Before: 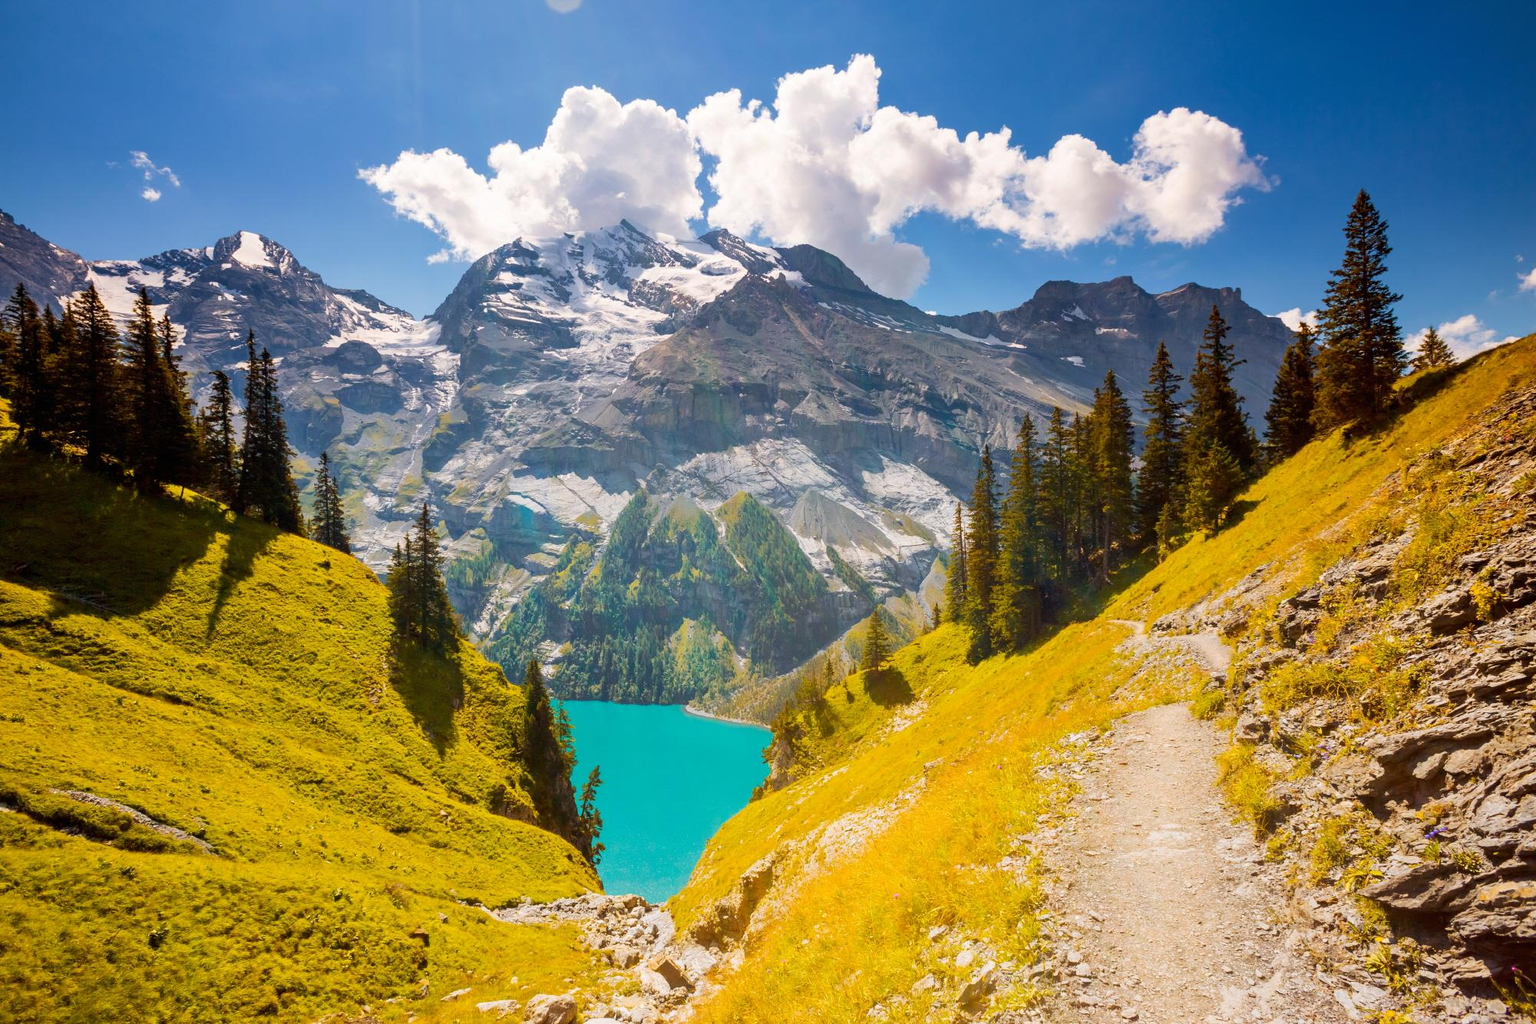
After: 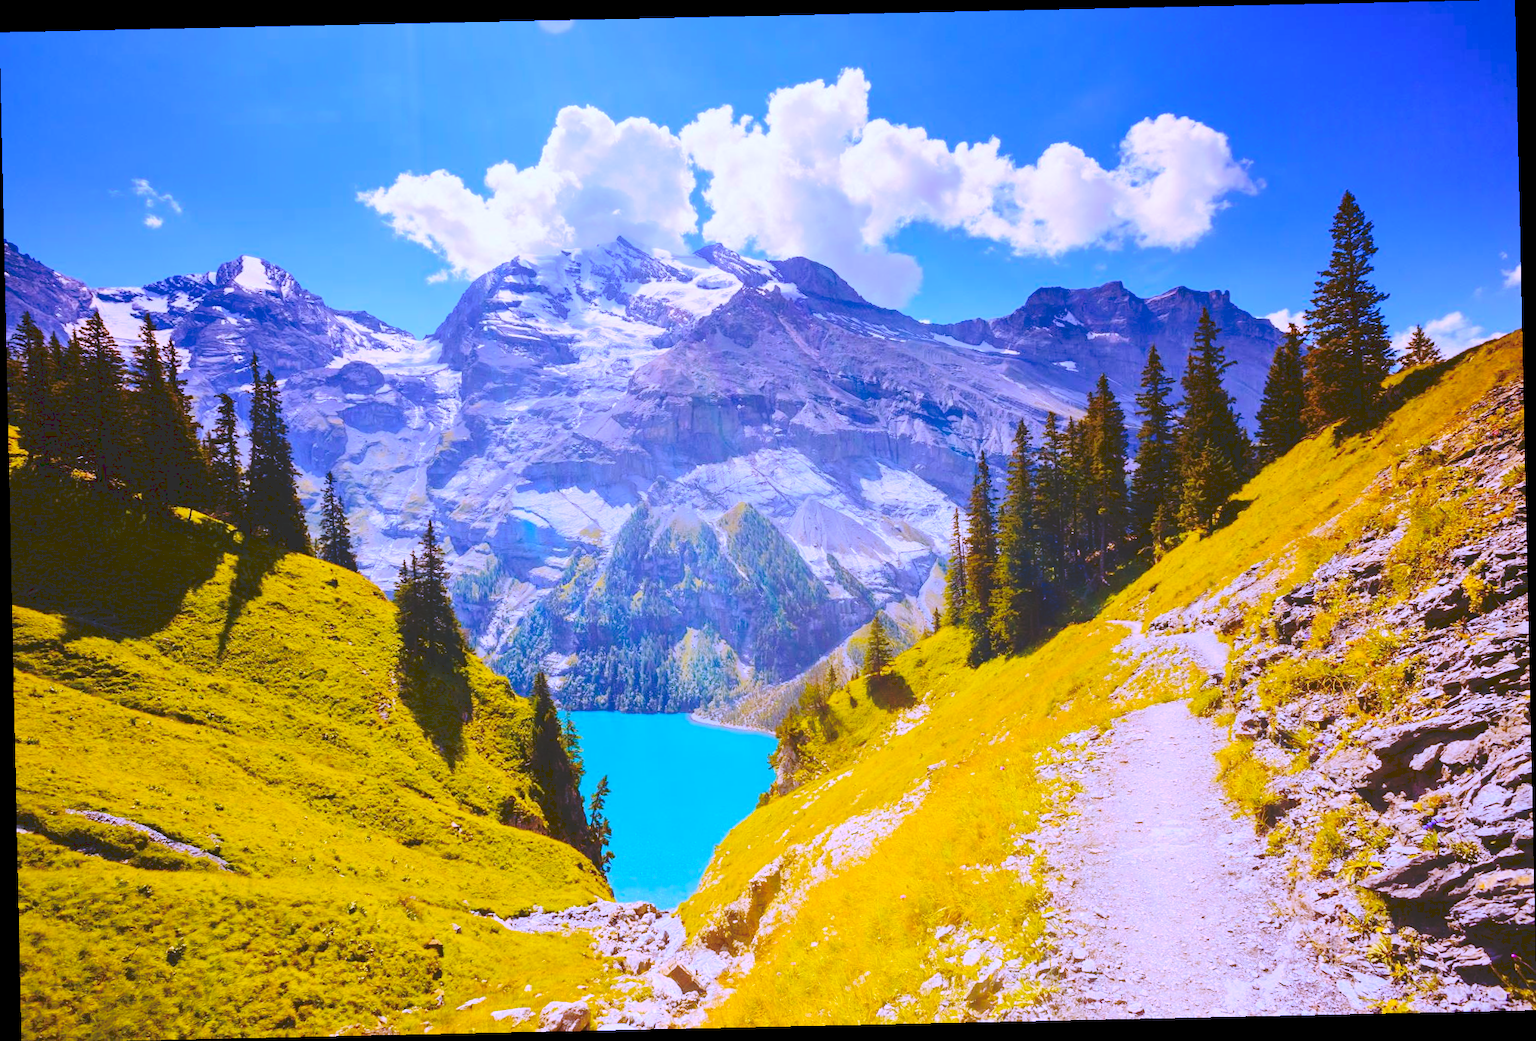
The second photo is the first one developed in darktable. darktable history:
rotate and perspective: rotation -1.24°, automatic cropping off
white balance: red 0.98, blue 1.61
tone curve: curves: ch0 [(0, 0) (0.003, 0.177) (0.011, 0.177) (0.025, 0.176) (0.044, 0.178) (0.069, 0.186) (0.1, 0.194) (0.136, 0.203) (0.177, 0.223) (0.224, 0.255) (0.277, 0.305) (0.335, 0.383) (0.399, 0.467) (0.468, 0.546) (0.543, 0.616) (0.623, 0.694) (0.709, 0.764) (0.801, 0.834) (0.898, 0.901) (1, 1)], preserve colors none
contrast brightness saturation: contrast 0.09, saturation 0.28
